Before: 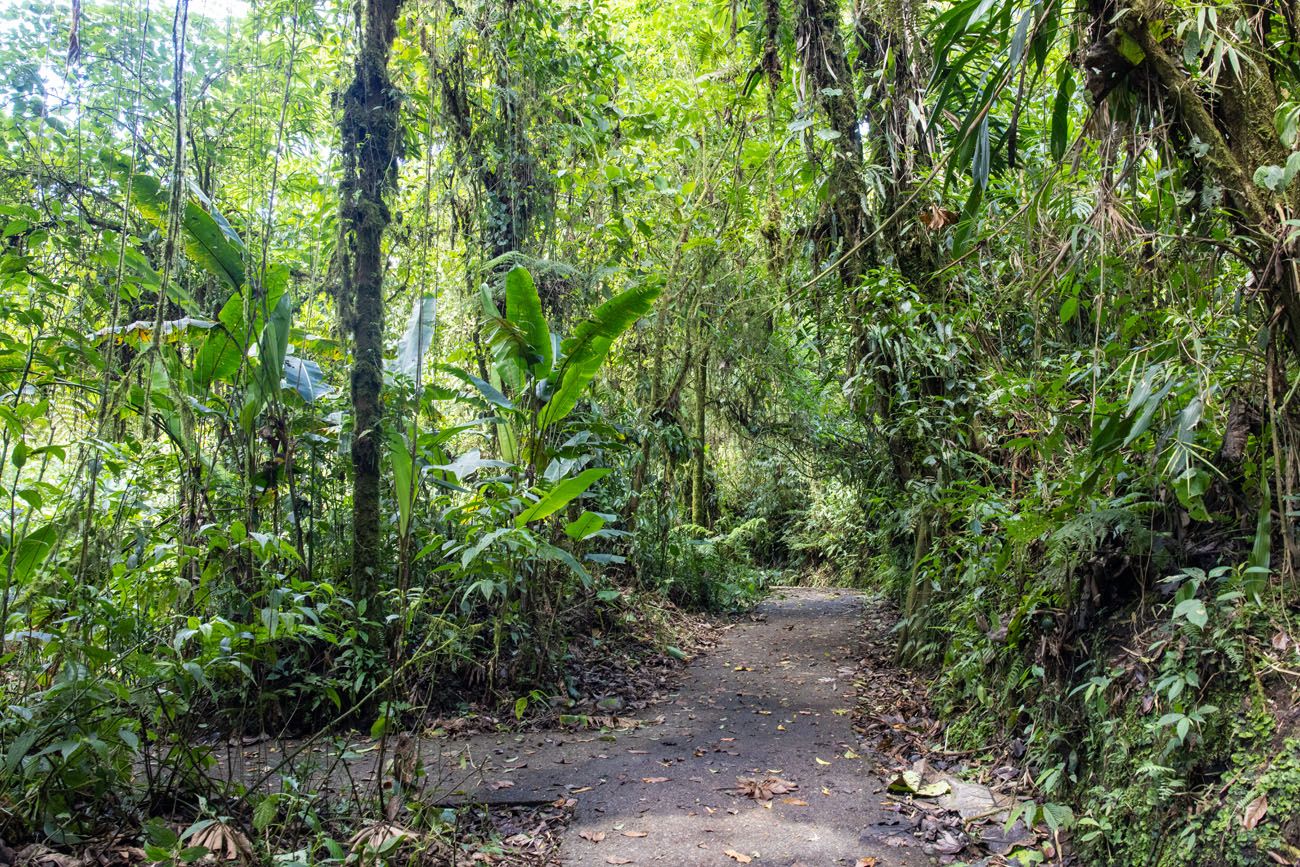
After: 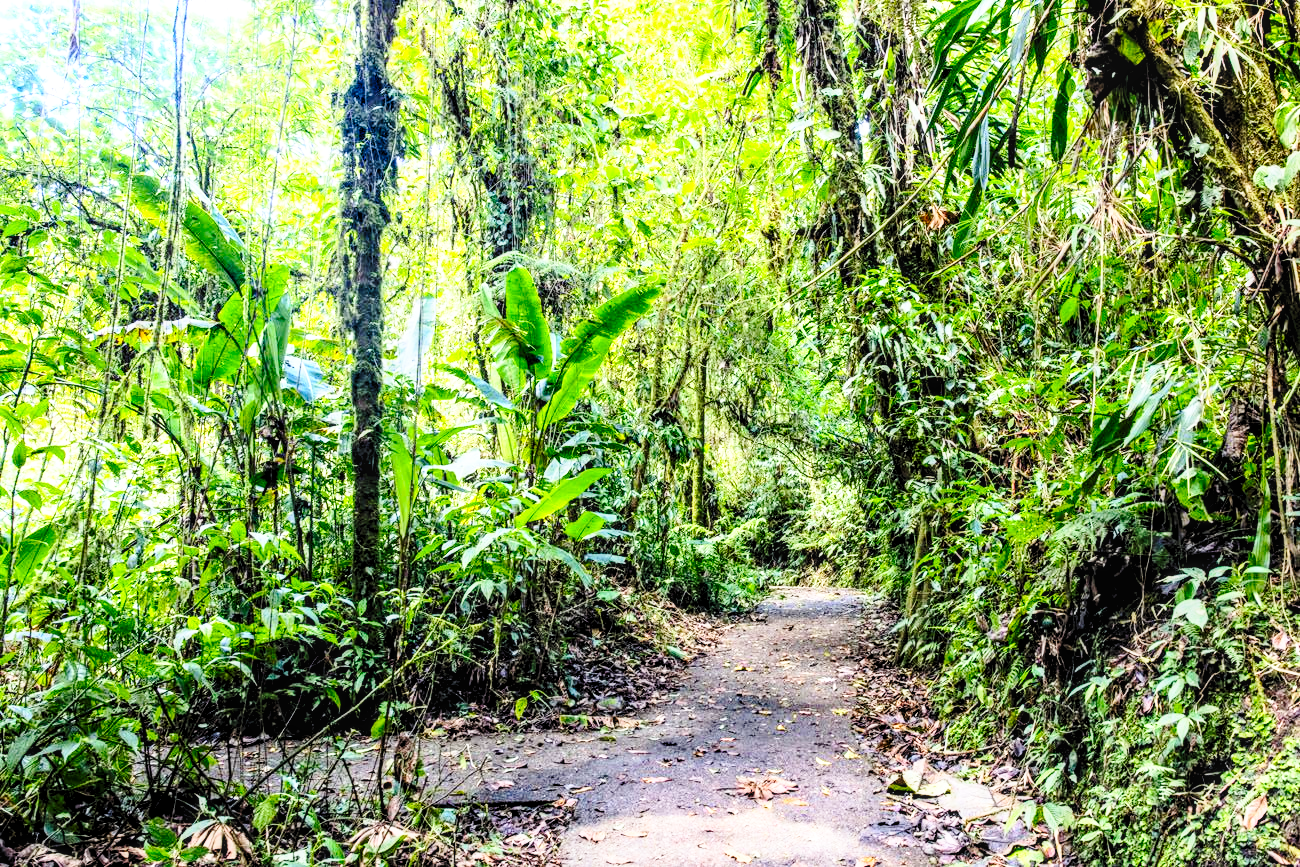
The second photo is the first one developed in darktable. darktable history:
contrast brightness saturation: contrast 0.23, brightness 0.1, saturation 0.29
tone equalizer: on, module defaults
base curve: curves: ch0 [(0, 0) (0.028, 0.03) (0.121, 0.232) (0.46, 0.748) (0.859, 0.968) (1, 1)], preserve colors none
rgb levels: levels [[0.01, 0.419, 0.839], [0, 0.5, 1], [0, 0.5, 1]]
local contrast: on, module defaults
